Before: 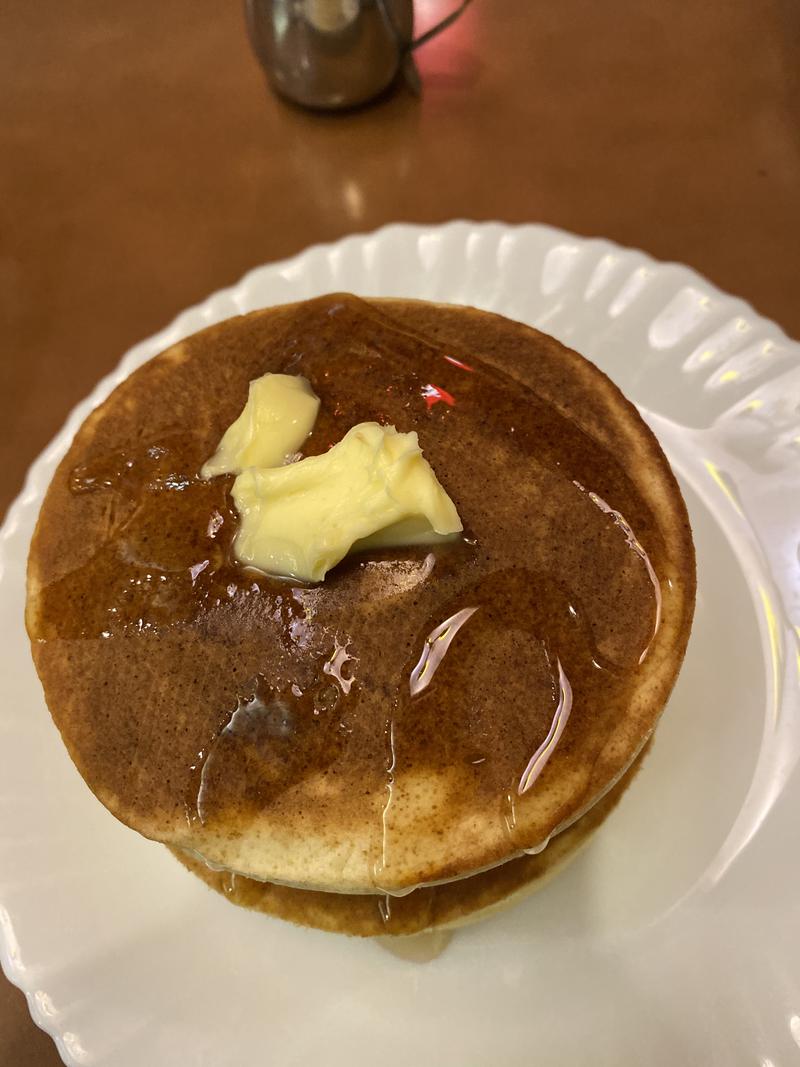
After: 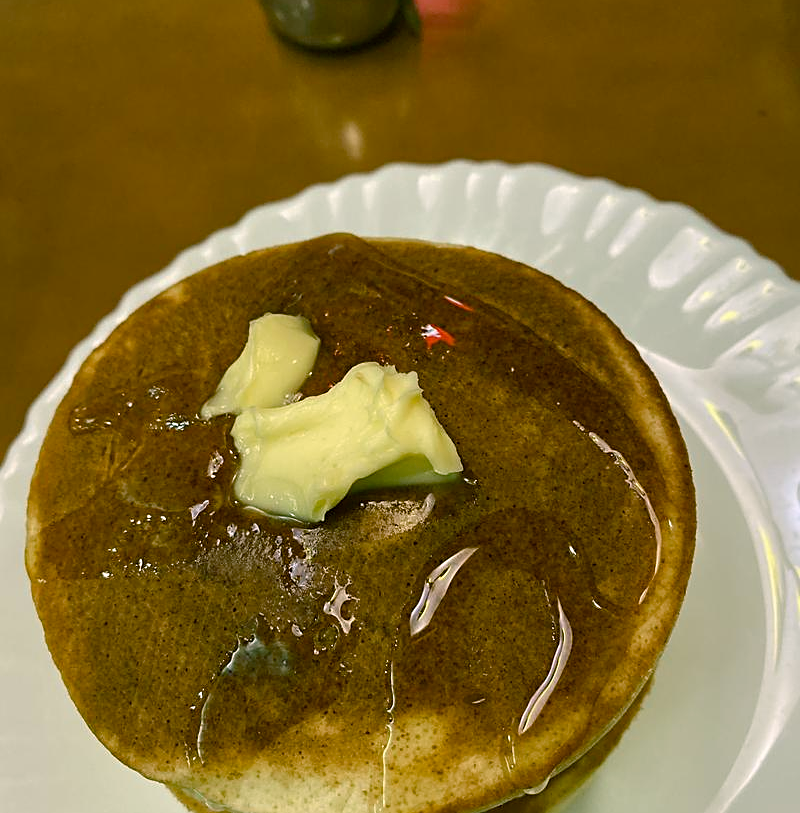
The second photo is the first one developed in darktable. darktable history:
crop: top 5.703%, bottom 18.083%
sharpen: radius 1.937
color balance rgb: shadows lift › chroma 2.039%, shadows lift › hue 247.81°, power › chroma 2.133%, power › hue 166.19°, perceptual saturation grading › global saturation 20%, perceptual saturation grading › highlights -25.335%, perceptual saturation grading › shadows 49.318%
